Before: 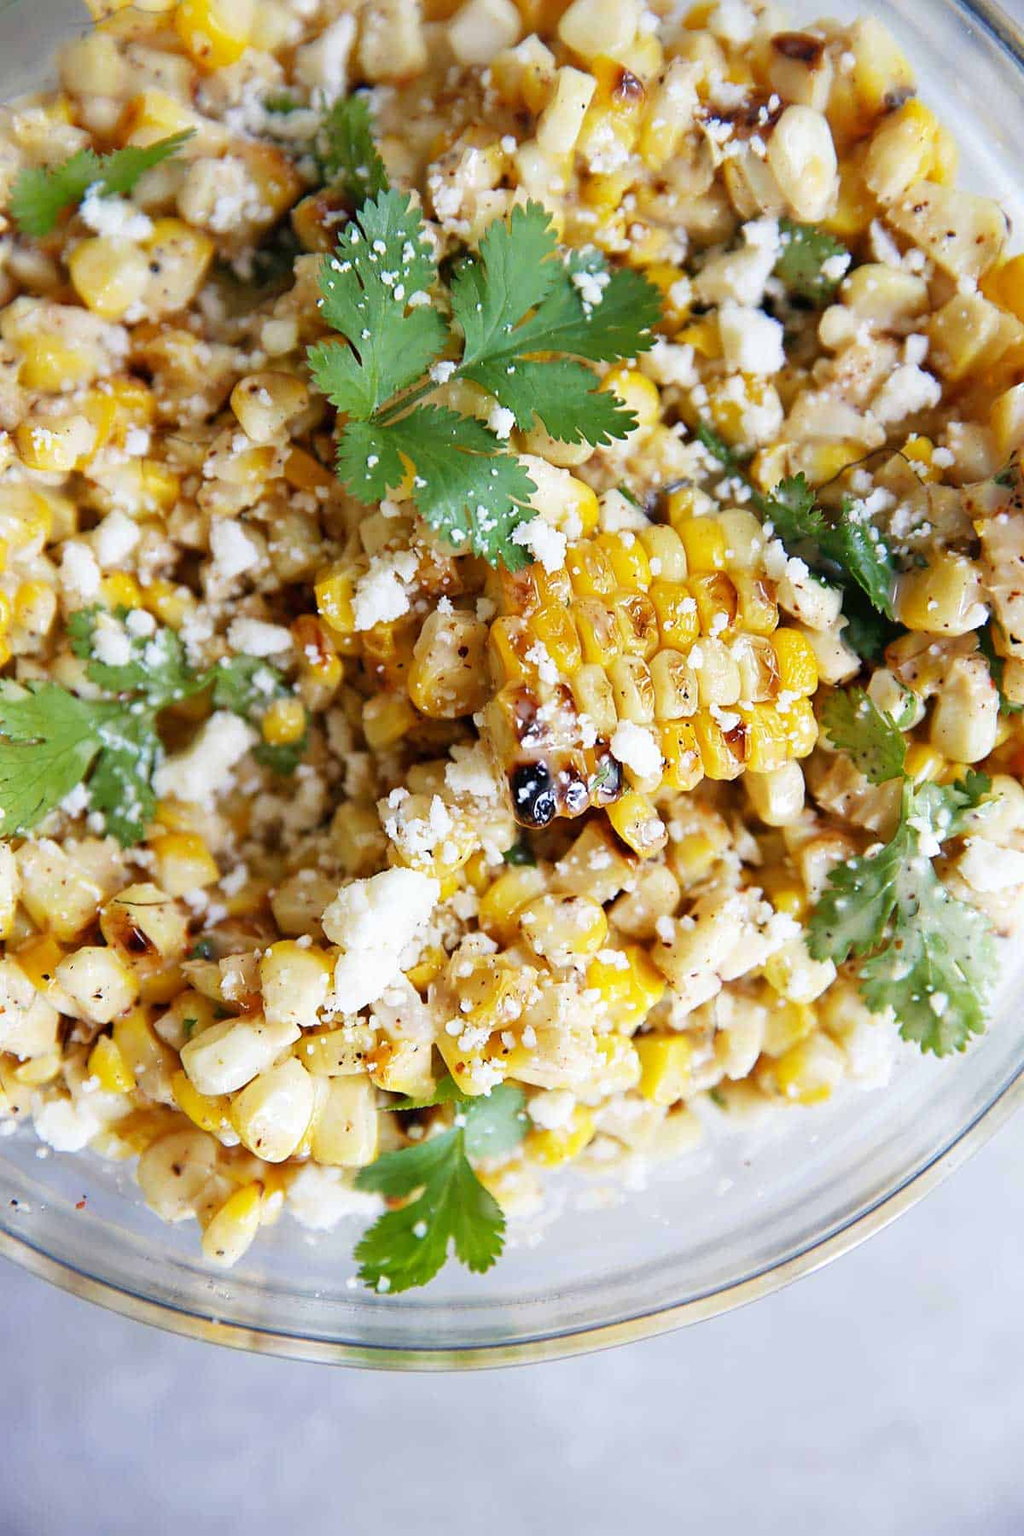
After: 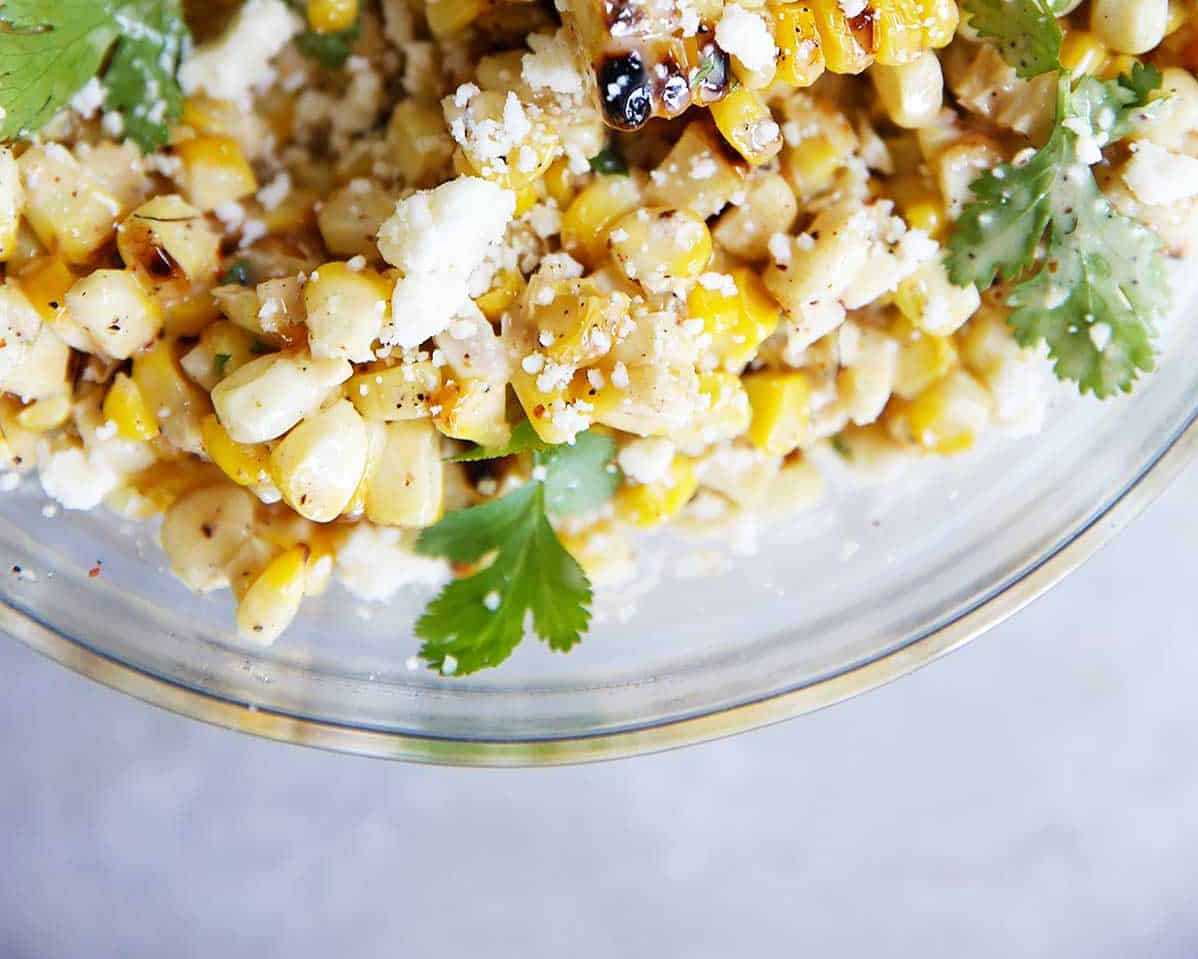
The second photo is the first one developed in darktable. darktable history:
crop and rotate: top 46.713%, right 0.101%
